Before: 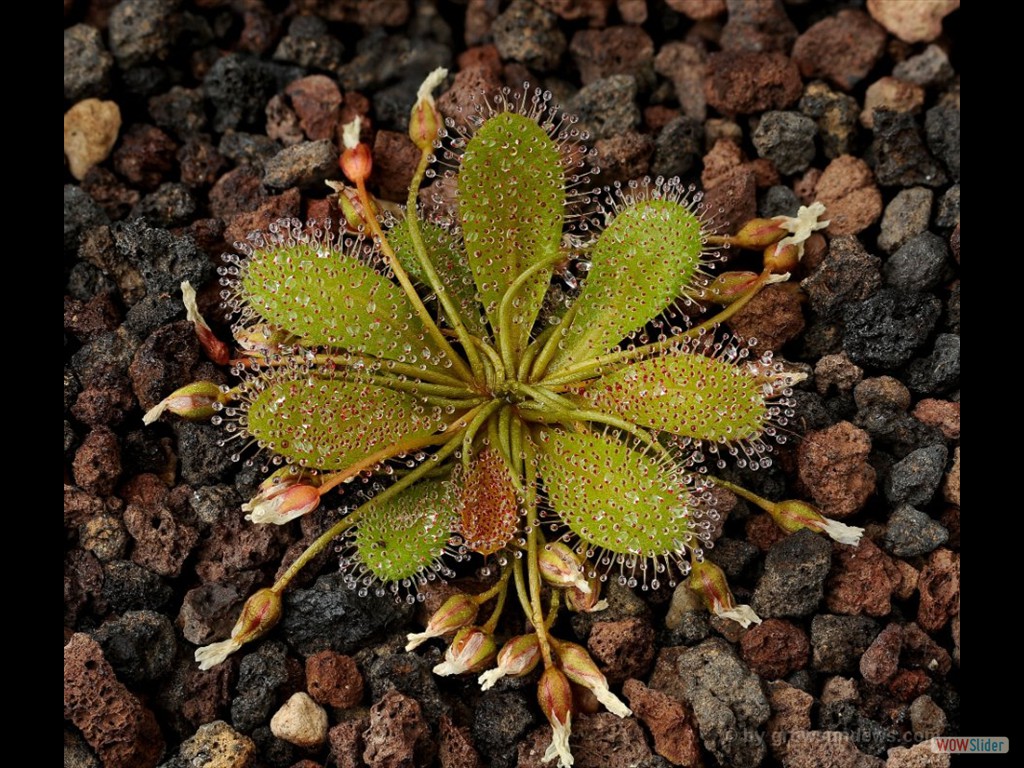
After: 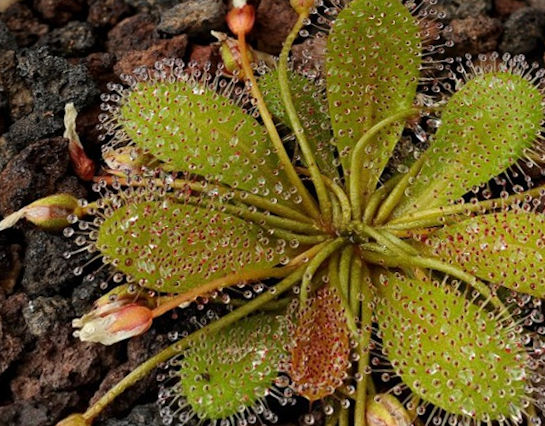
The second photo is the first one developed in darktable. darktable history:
crop and rotate: angle -4.99°, left 2.122%, top 6.945%, right 27.566%, bottom 30.519%
rotate and perspective: rotation 0.72°, lens shift (vertical) -0.352, lens shift (horizontal) -0.051, crop left 0.152, crop right 0.859, crop top 0.019, crop bottom 0.964
tone equalizer: on, module defaults
